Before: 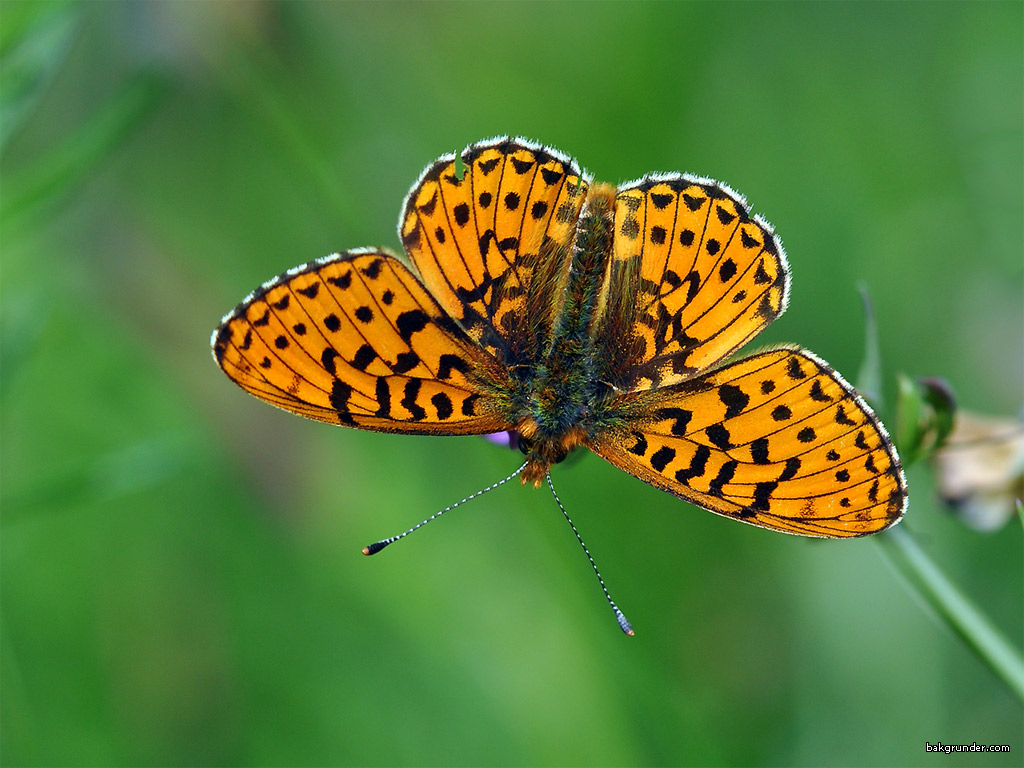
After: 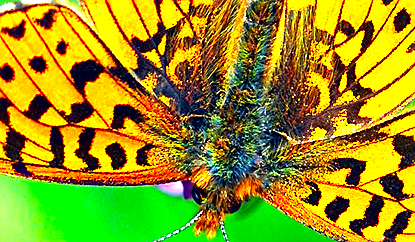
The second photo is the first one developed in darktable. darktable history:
tone equalizer: -8 EV -0.787 EV, -7 EV -0.727 EV, -6 EV -0.636 EV, -5 EV -0.391 EV, -3 EV 0.374 EV, -2 EV 0.6 EV, -1 EV 0.696 EV, +0 EV 0.77 EV
sharpen: on, module defaults
haze removal: strength 0.296, distance 0.247, compatibility mode true, adaptive false
crop: left 31.846%, top 32.672%, right 27.593%, bottom 35.729%
contrast brightness saturation: saturation 0.508
exposure: black level correction 0, exposure 1.199 EV, compensate highlight preservation false
